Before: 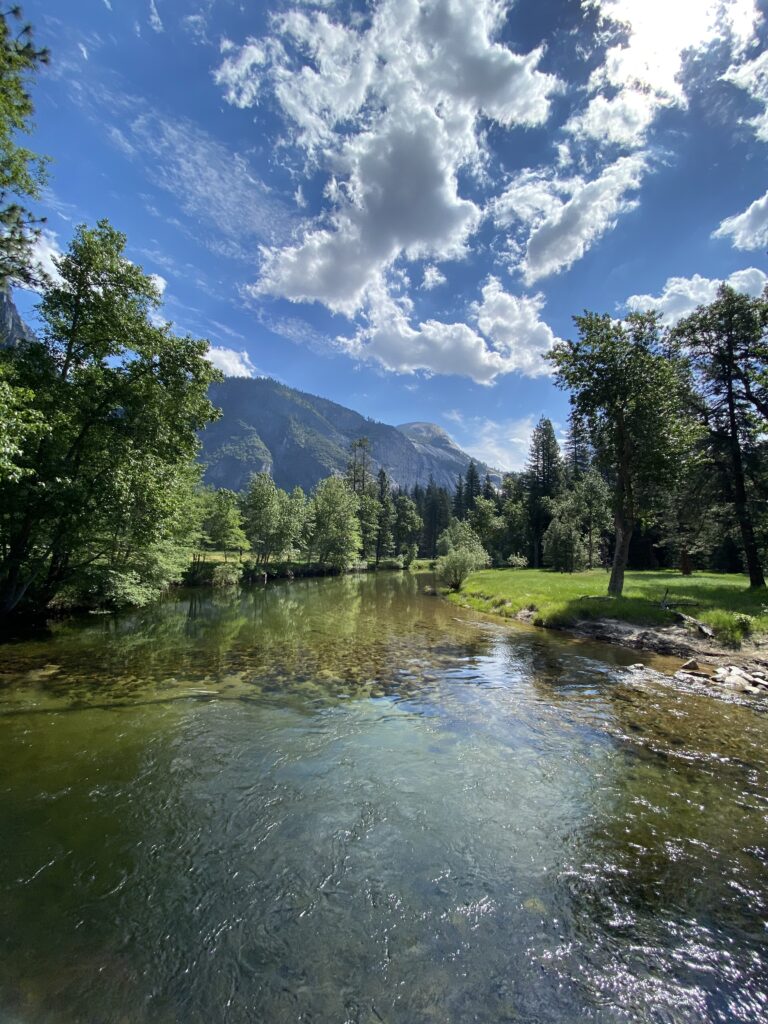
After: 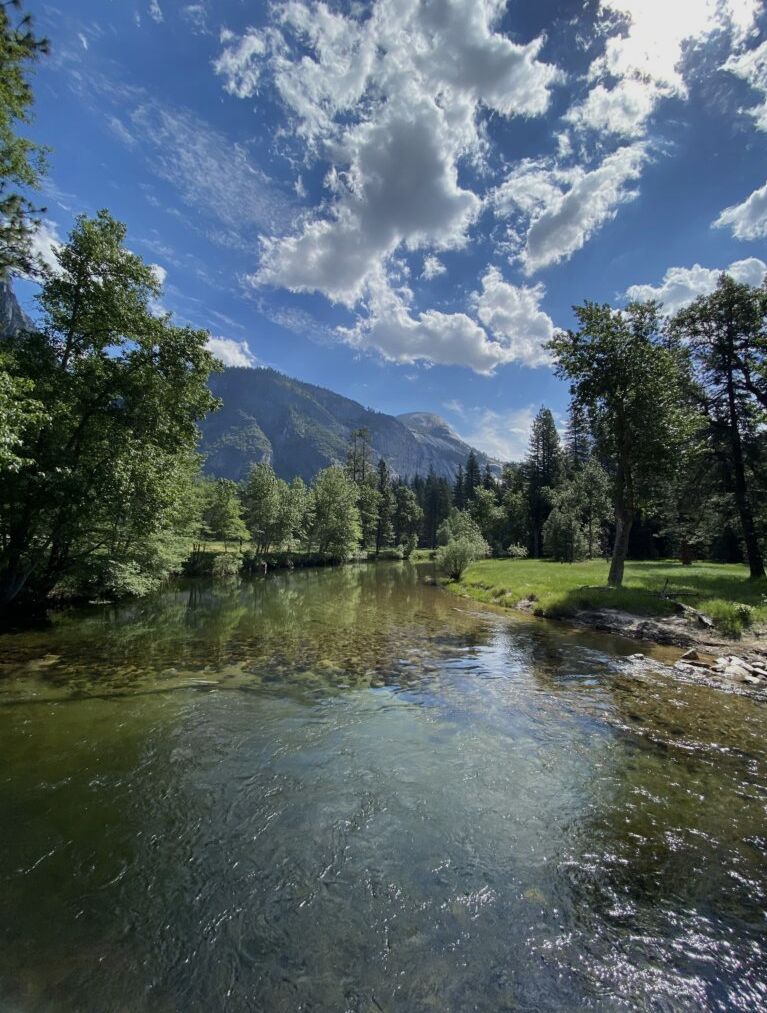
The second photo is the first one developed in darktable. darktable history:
color balance rgb: perceptual saturation grading › global saturation -1%
exposure: exposure -0.151 EV
crop: top 1.049%, right 0.001%
color zones: curves: ch0 [(0.25, 0.5) (0.428, 0.473) (0.75, 0.5)]; ch1 [(0.243, 0.479) (0.398, 0.452) (0.75, 0.5)]
